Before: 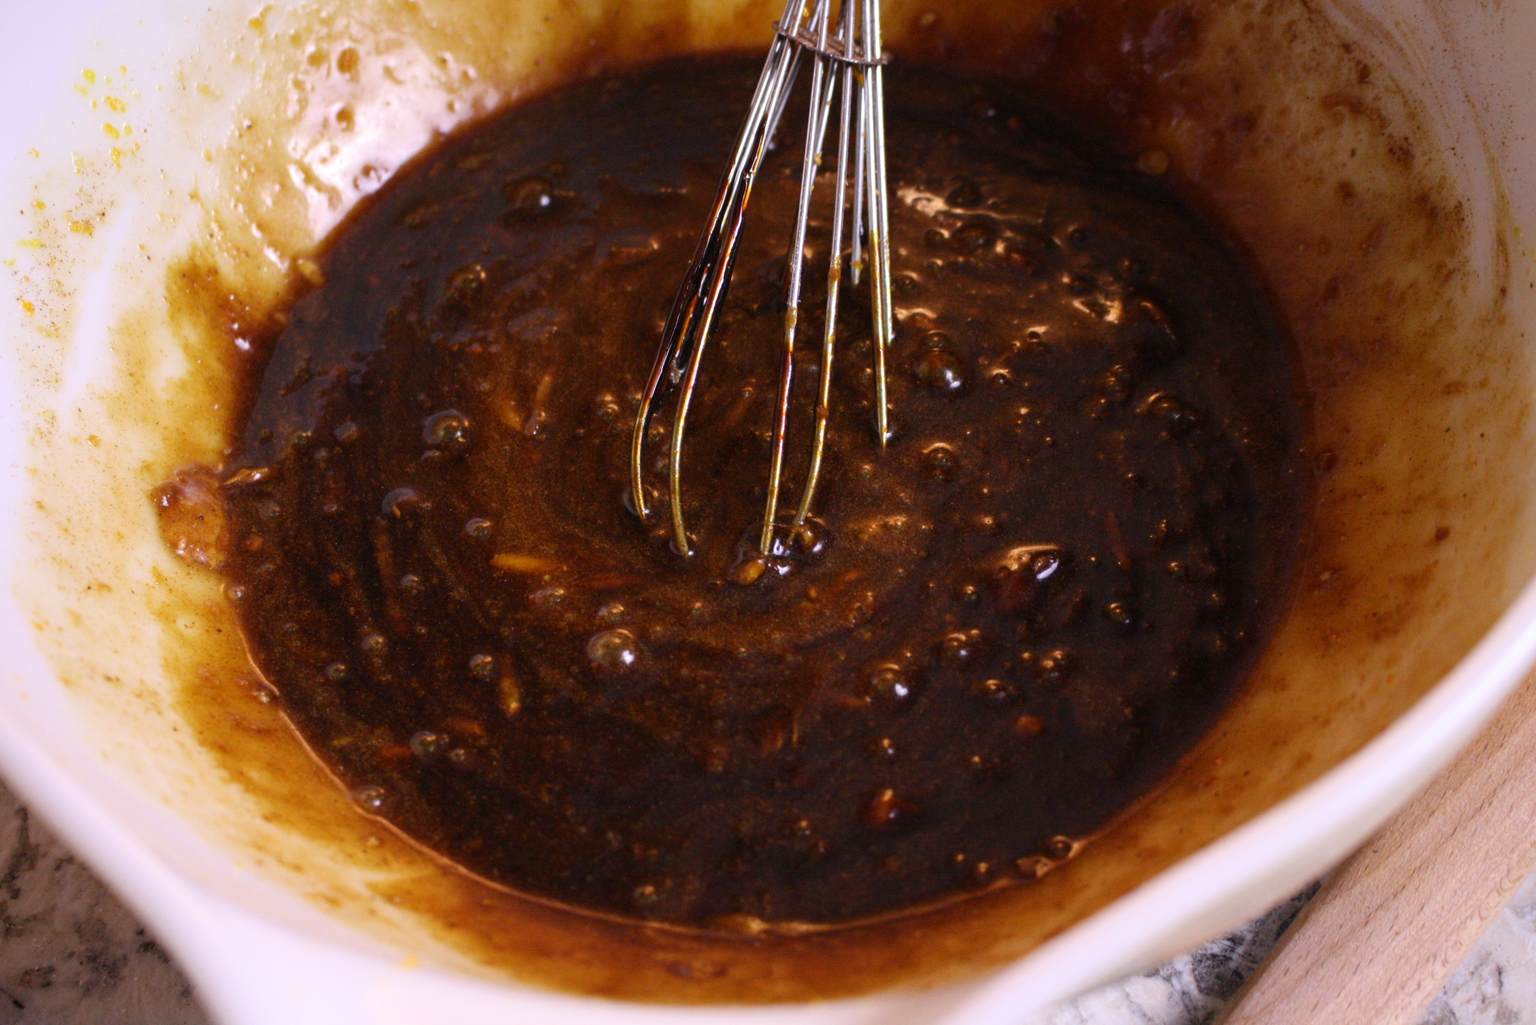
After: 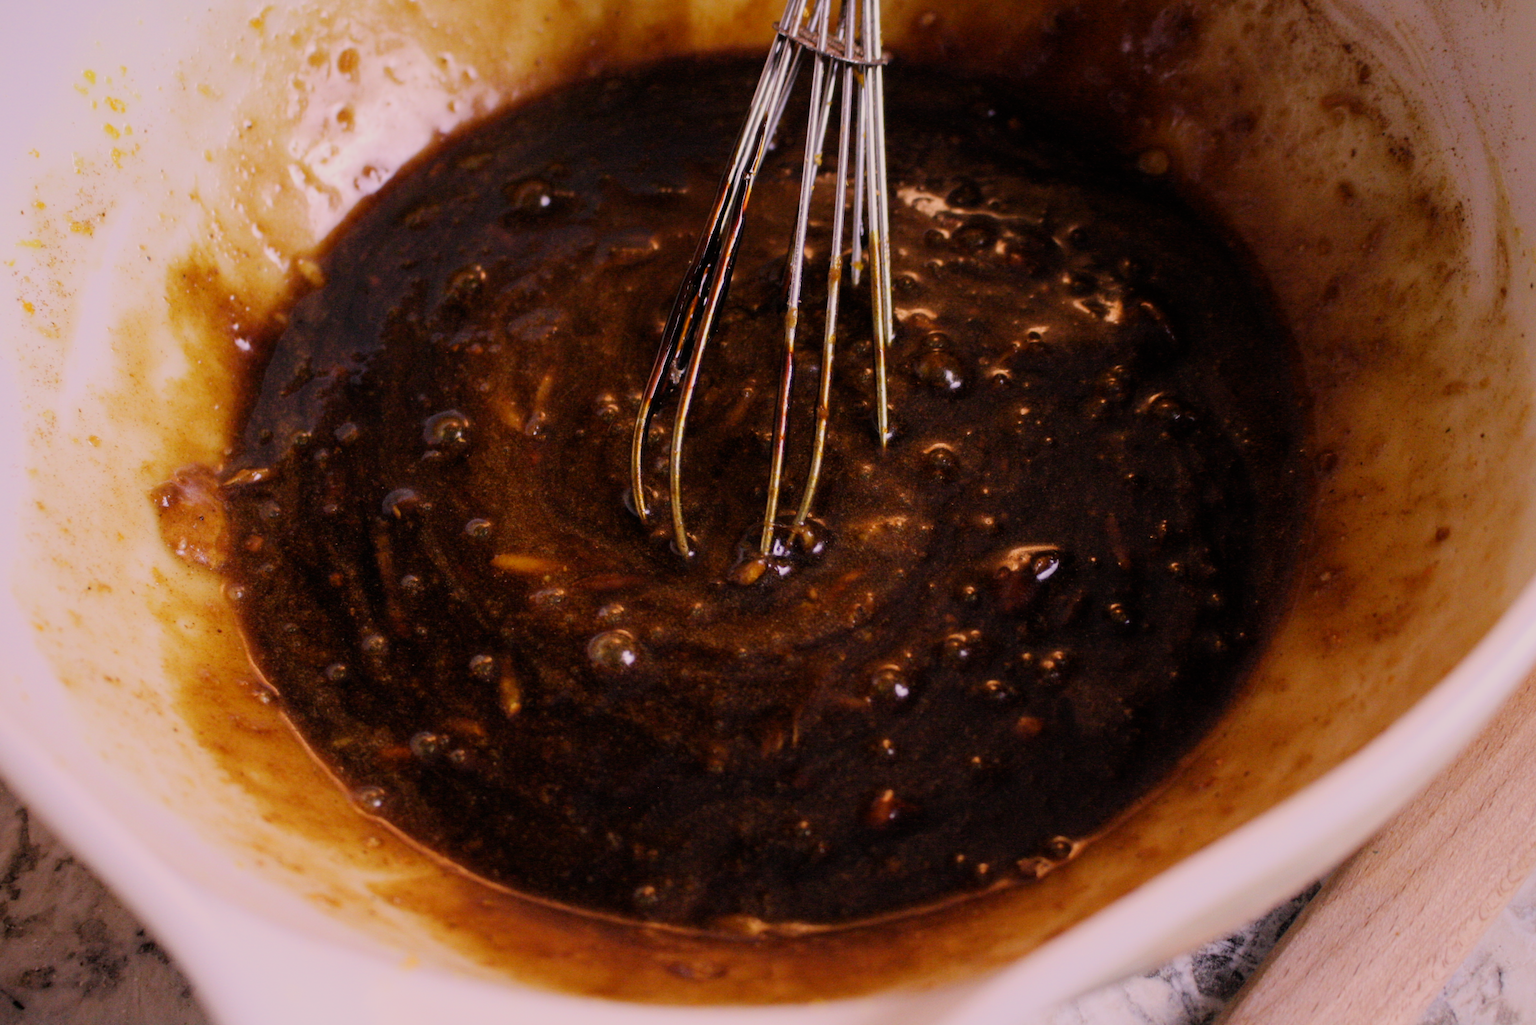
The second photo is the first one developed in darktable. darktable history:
color correction: highlights a* 7.4, highlights b* 4.35
filmic rgb: black relative exposure -7.65 EV, white relative exposure 4.56 EV, hardness 3.61
tone equalizer: mask exposure compensation -0.515 EV
